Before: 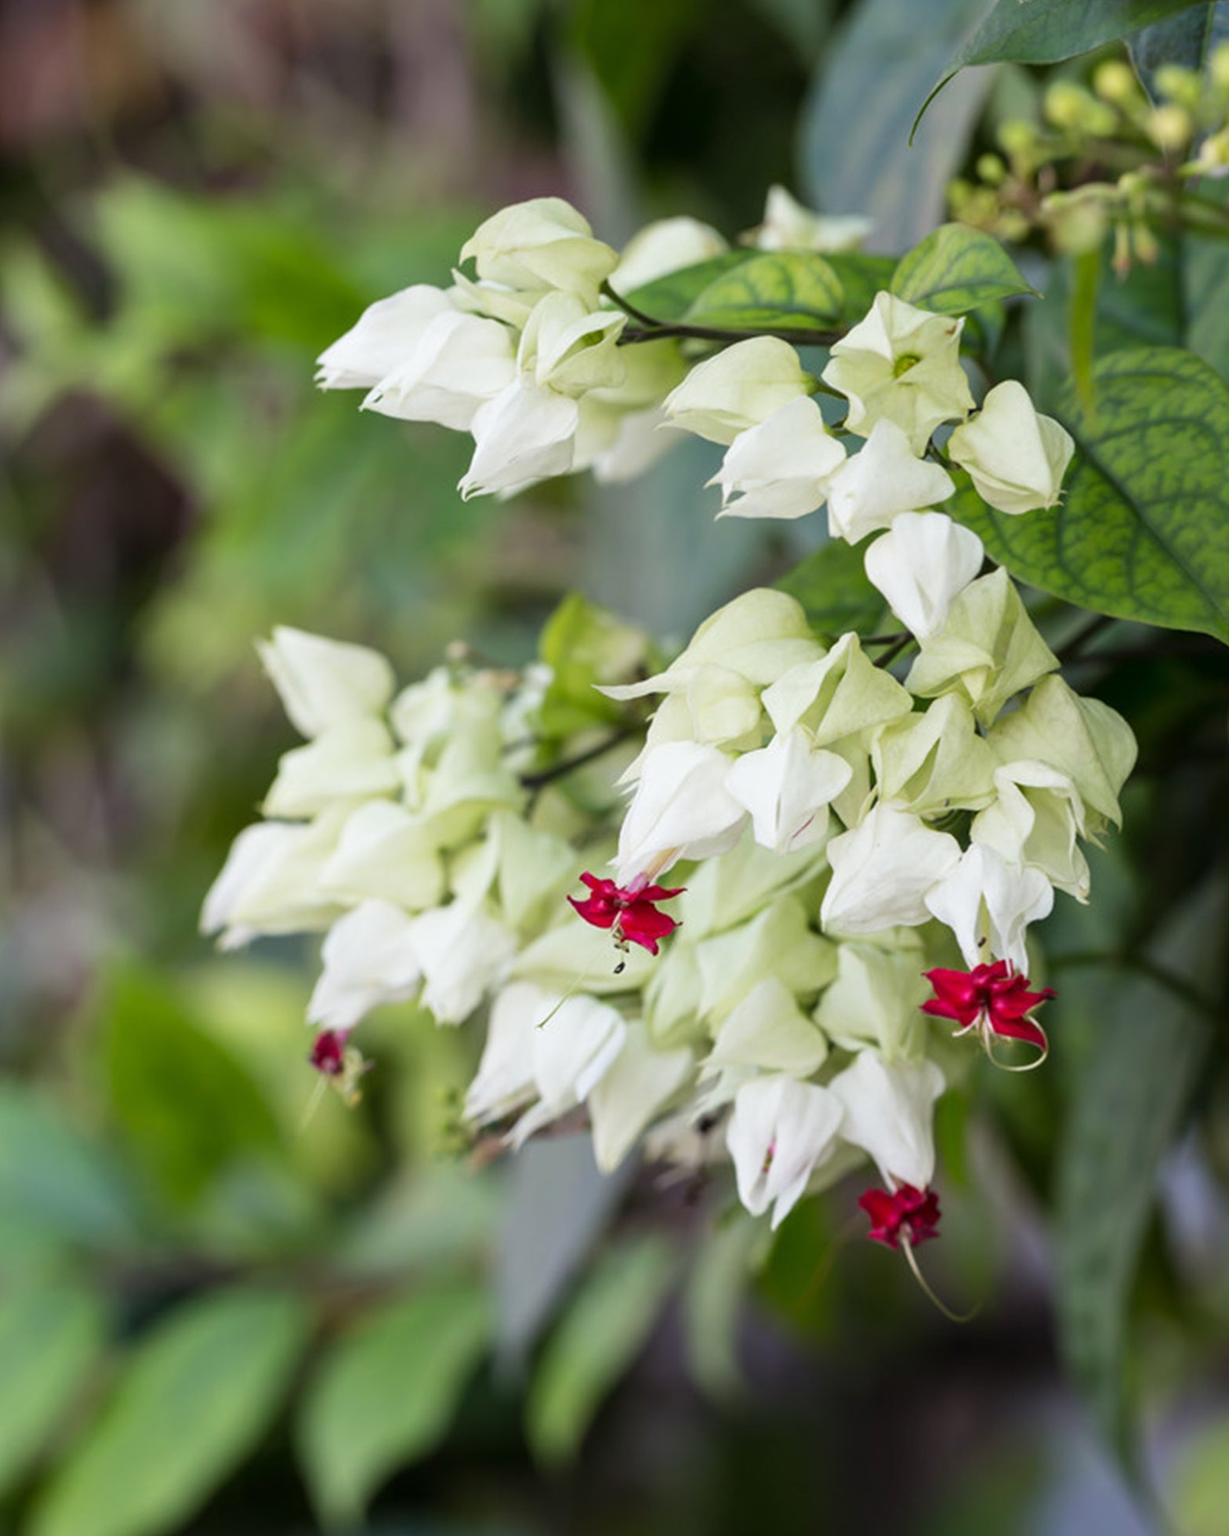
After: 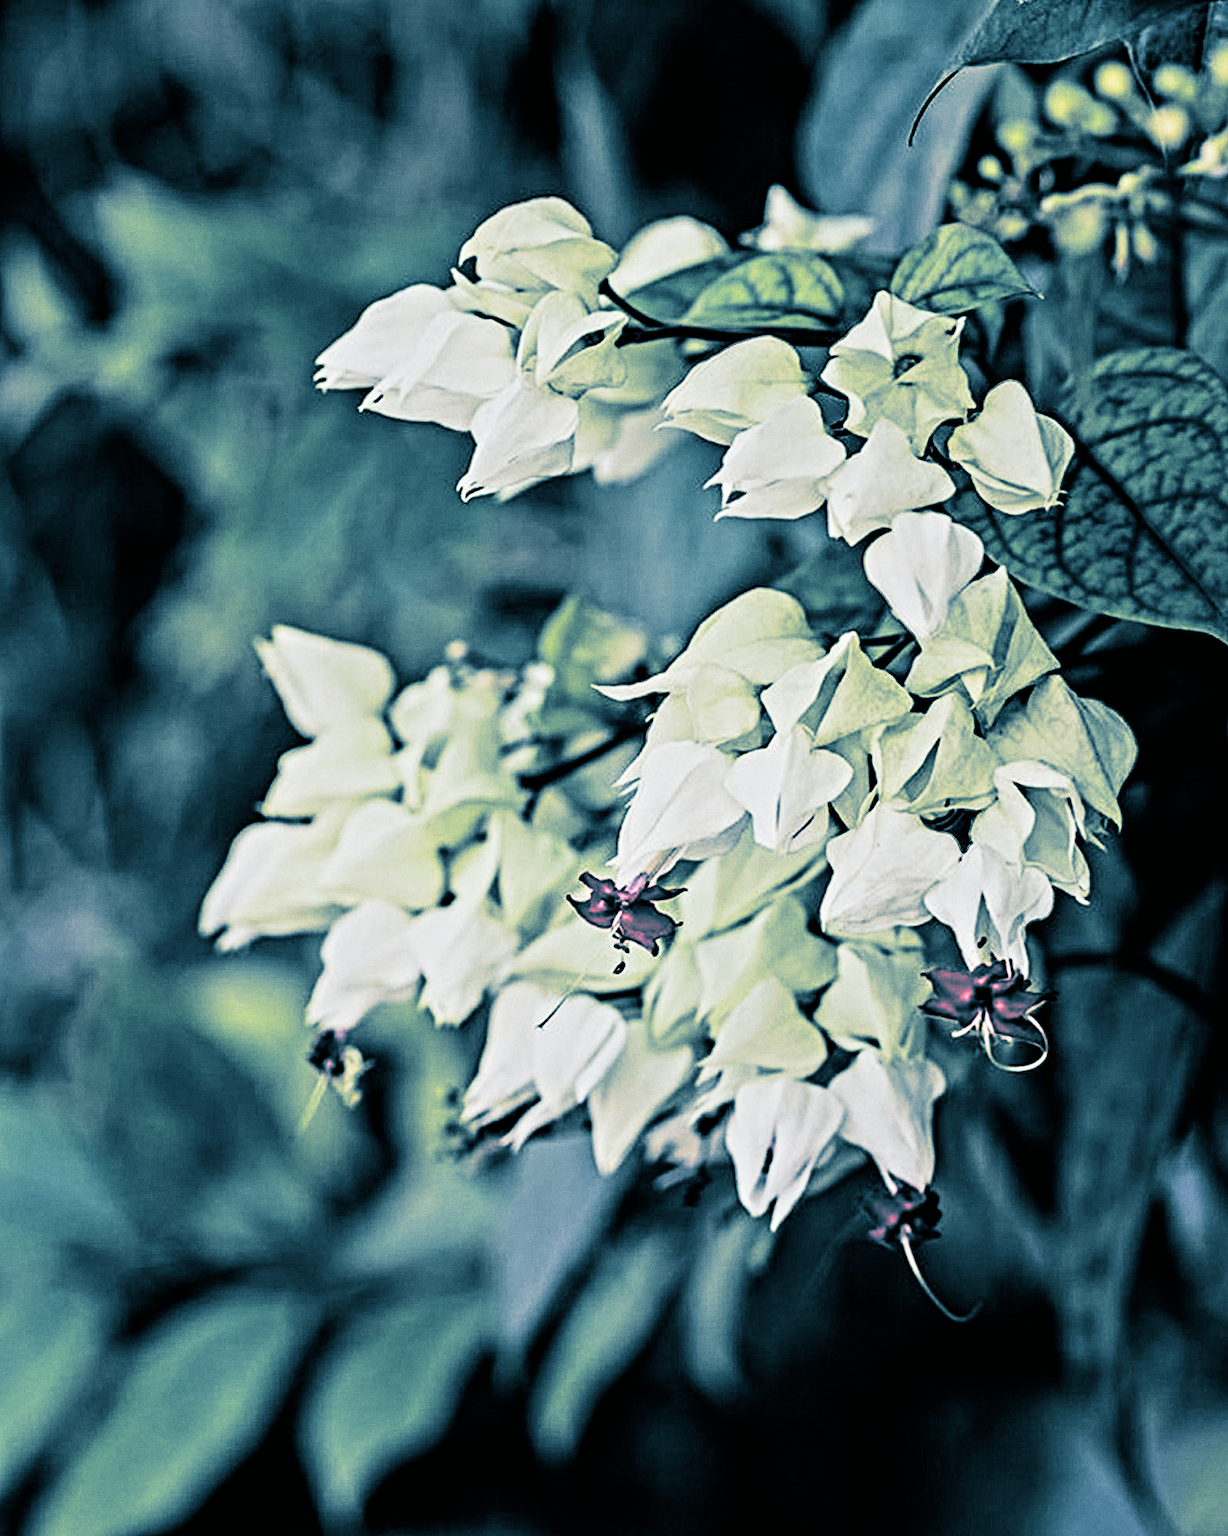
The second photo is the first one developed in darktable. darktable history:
split-toning: shadows › hue 212.4°, balance -70
contrast equalizer: octaves 7, y [[0.406, 0.494, 0.589, 0.753, 0.877, 0.999], [0.5 ×6], [0.5 ×6], [0 ×6], [0 ×6]]
filmic rgb: black relative exposure -5 EV, white relative exposure 3.5 EV, hardness 3.19, contrast 1.5, highlights saturation mix -50%
grain: coarseness 0.09 ISO, strength 16.61%
